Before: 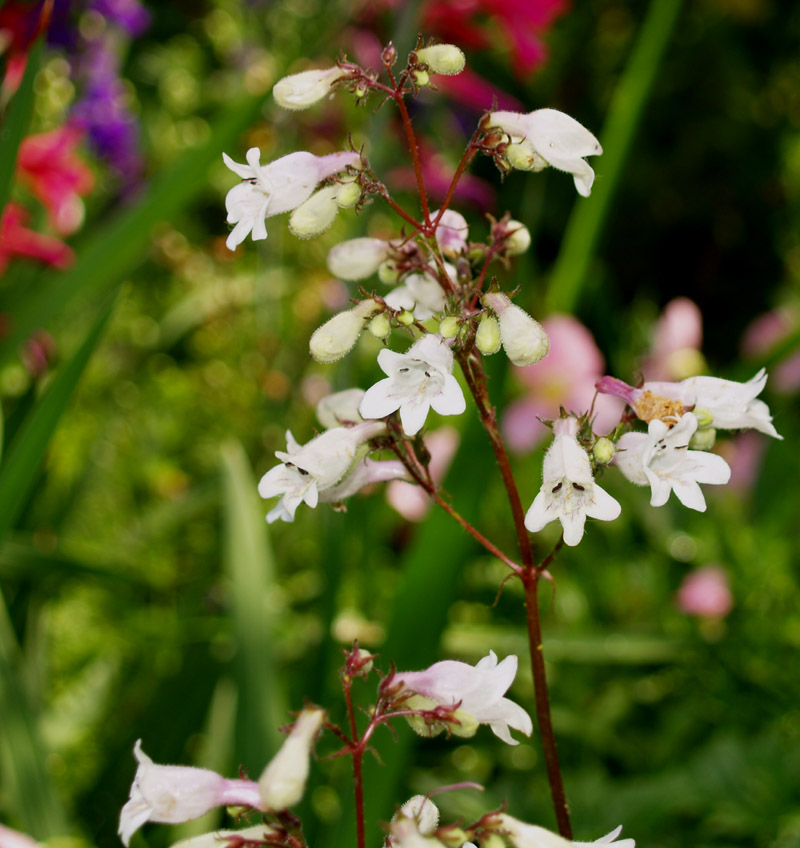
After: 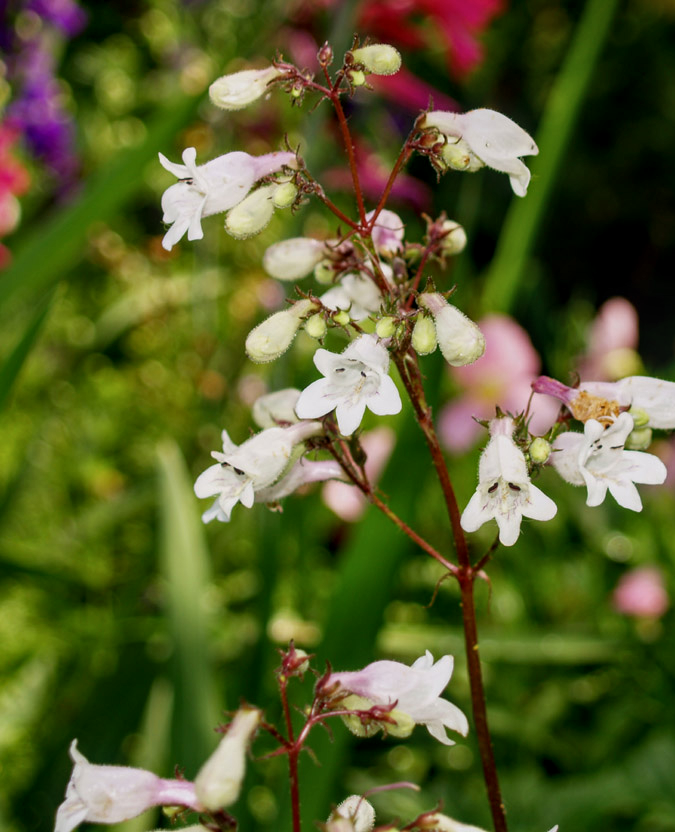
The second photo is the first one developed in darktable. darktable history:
crop: left 8.026%, right 7.374%
local contrast: on, module defaults
